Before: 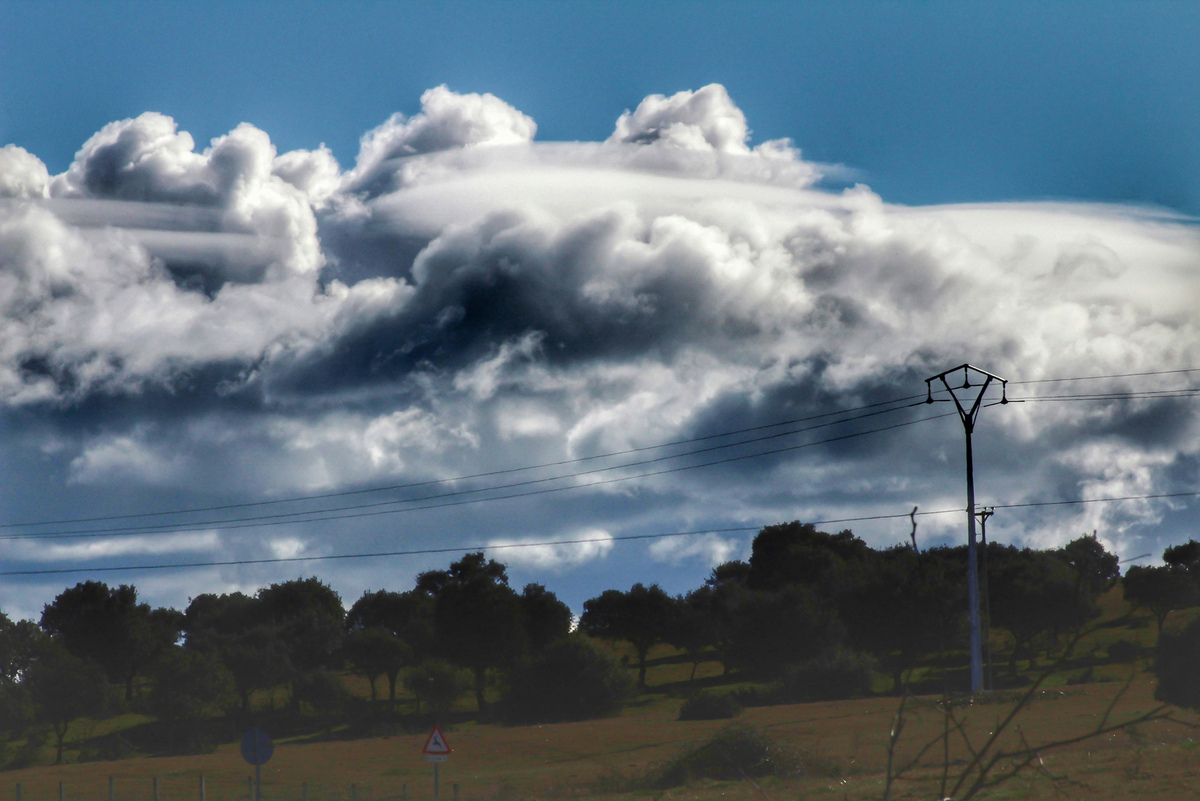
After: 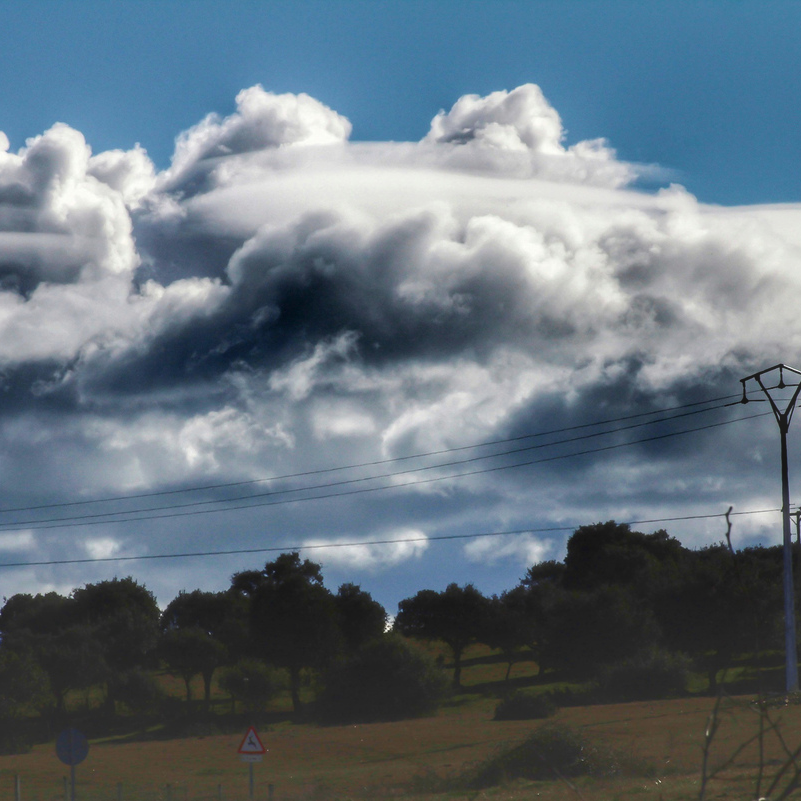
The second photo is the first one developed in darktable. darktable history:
crop: left 15.435%, right 17.784%
haze removal: strength -0.058, compatibility mode true, adaptive false
